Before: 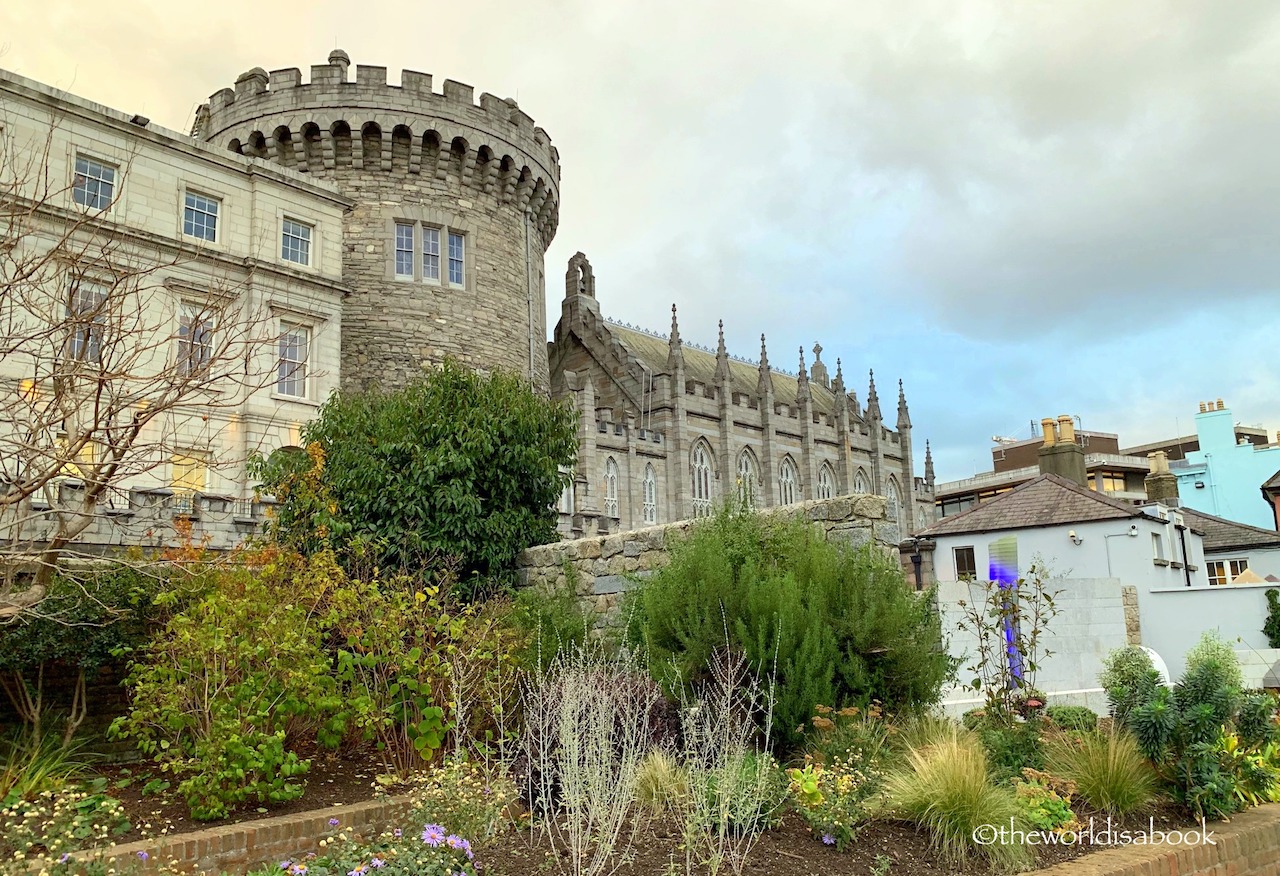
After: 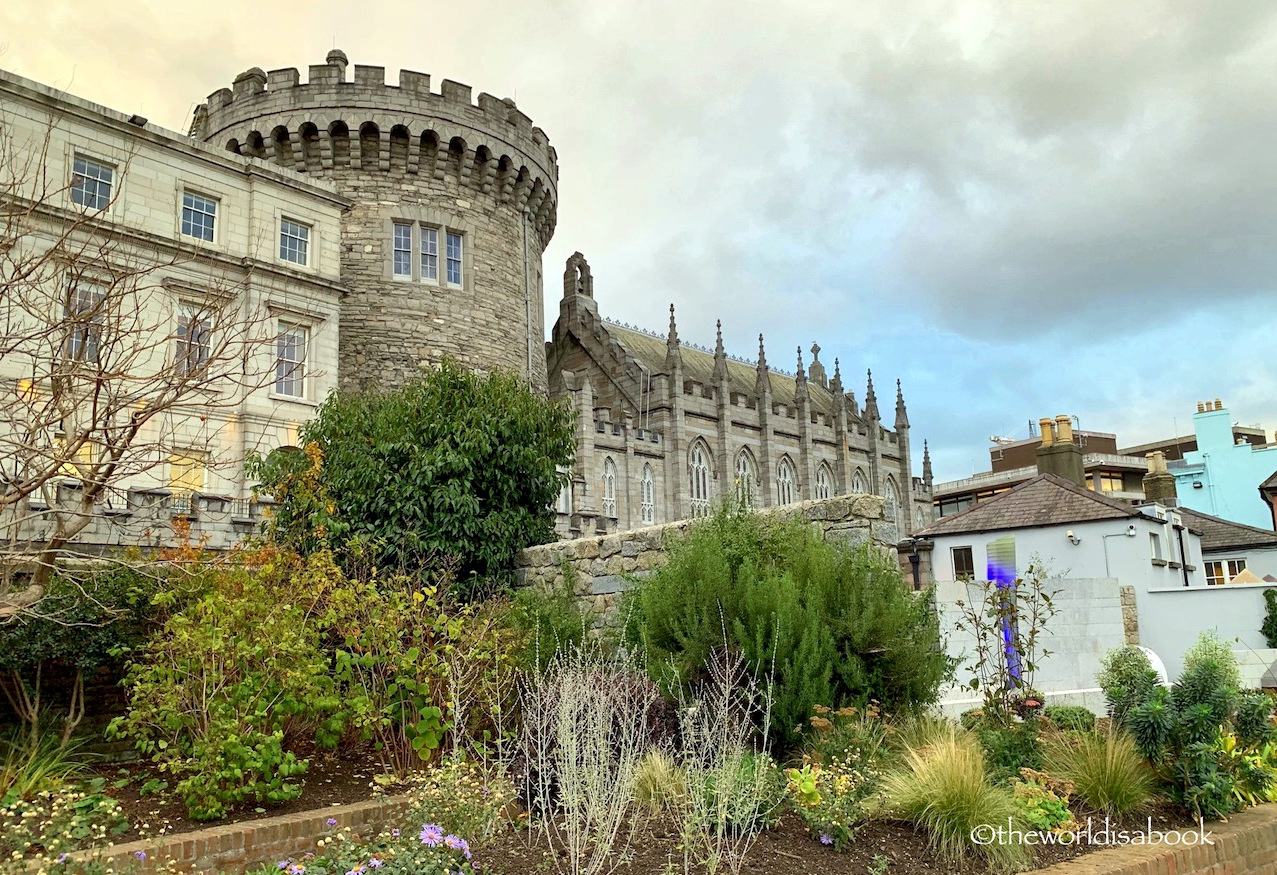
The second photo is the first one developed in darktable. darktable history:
crop and rotate: left 0.172%, bottom 0.012%
local contrast: mode bilateral grid, contrast 19, coarseness 51, detail 130%, midtone range 0.2
shadows and highlights: shadows 32, highlights -32.73, soften with gaussian
